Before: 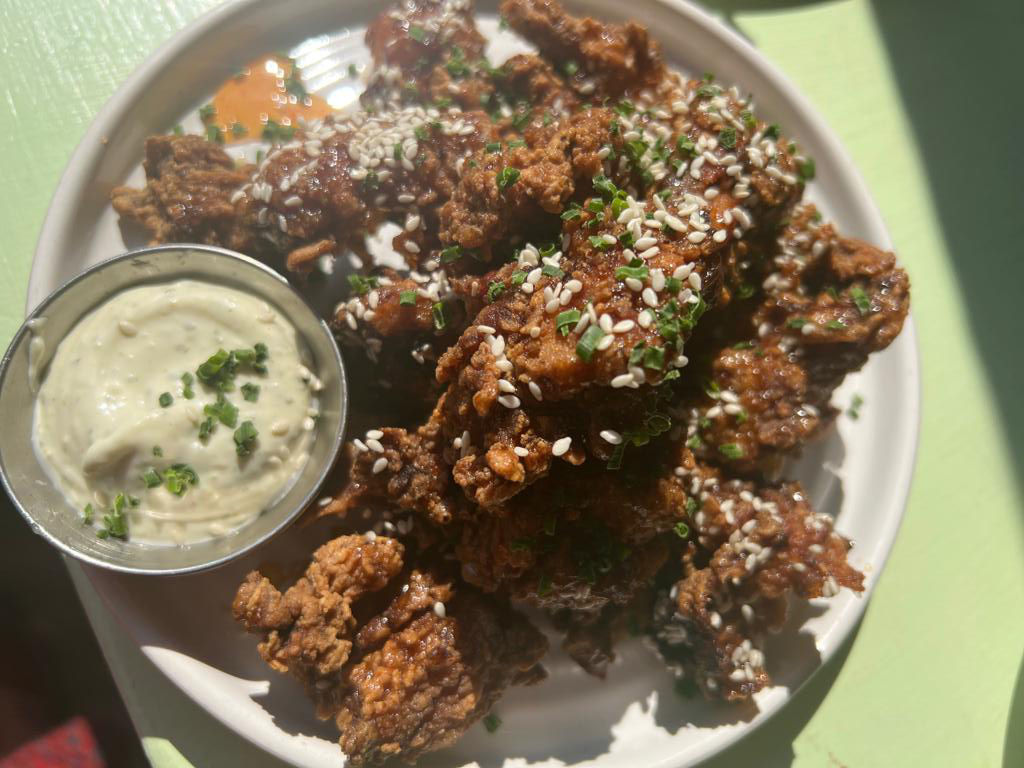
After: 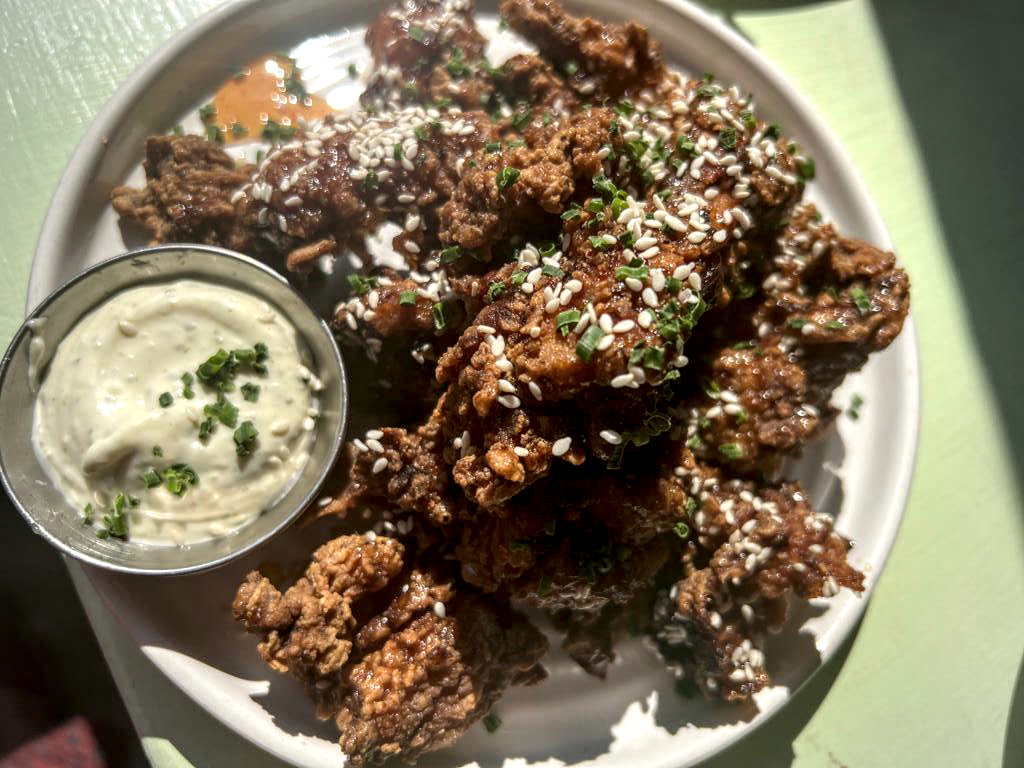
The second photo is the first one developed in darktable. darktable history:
local contrast: highlights 22%, shadows 71%, detail 170%
vignetting: brightness -0.266, unbound false
